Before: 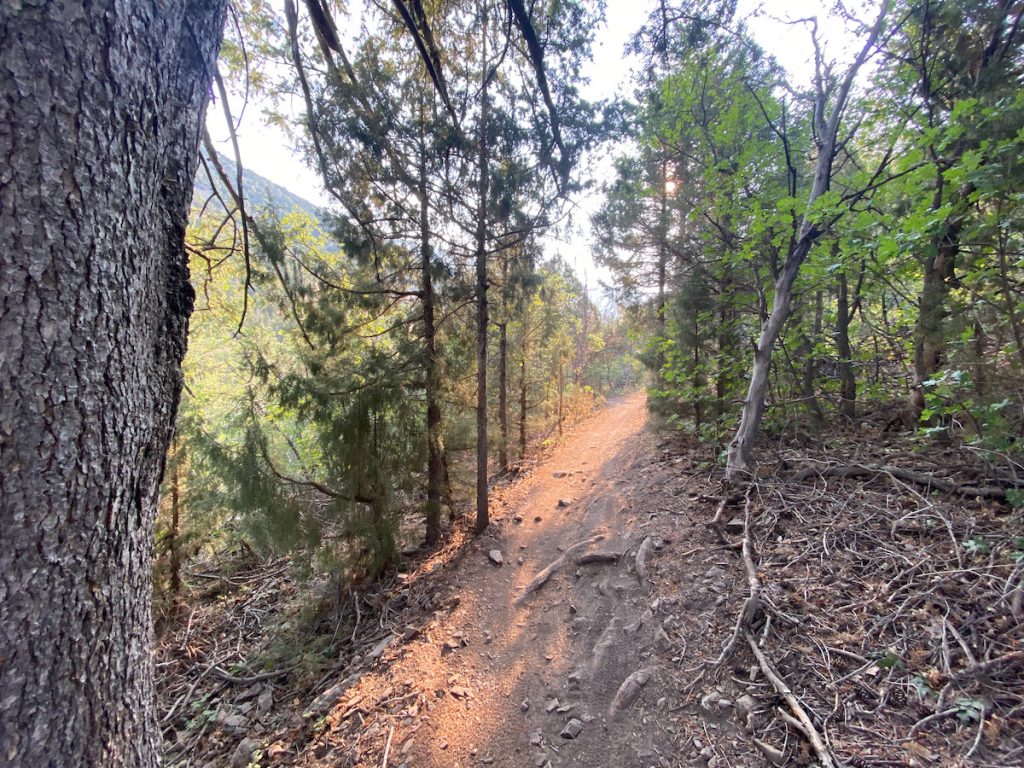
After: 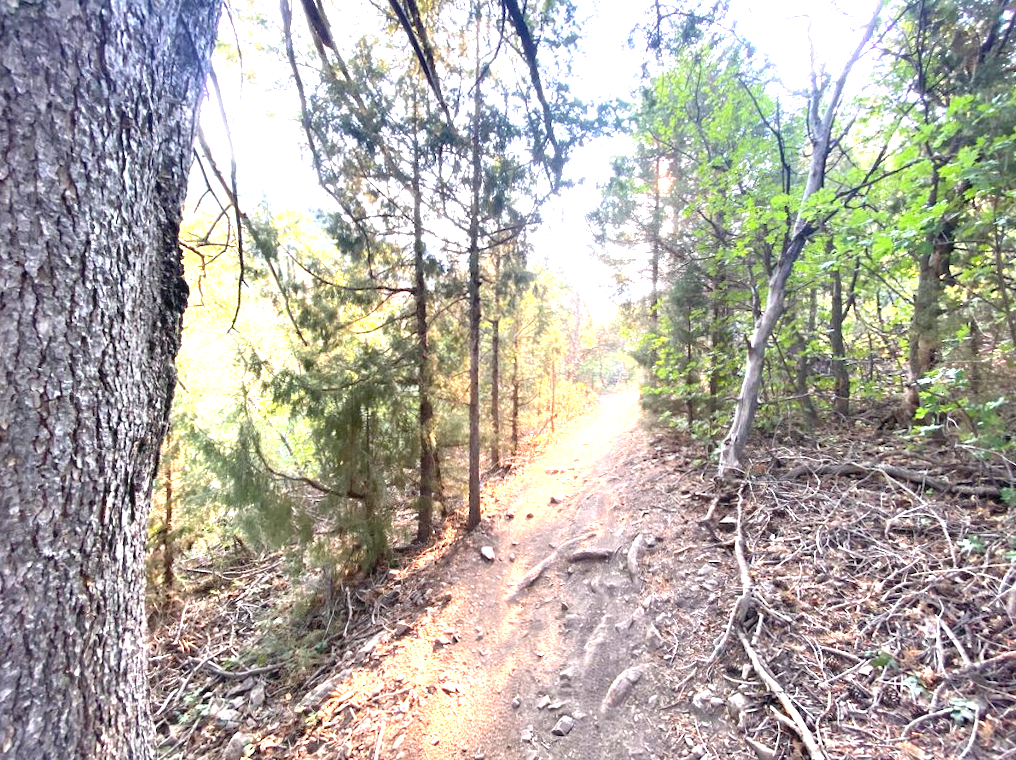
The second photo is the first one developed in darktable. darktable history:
crop: bottom 0.071%
exposure: black level correction 0, exposure 1.5 EV, compensate exposure bias true, compensate highlight preservation false
rotate and perspective: rotation 0.192°, lens shift (horizontal) -0.015, crop left 0.005, crop right 0.996, crop top 0.006, crop bottom 0.99
base curve: curves: ch0 [(0, 0) (0.297, 0.298) (1, 1)], preserve colors none
